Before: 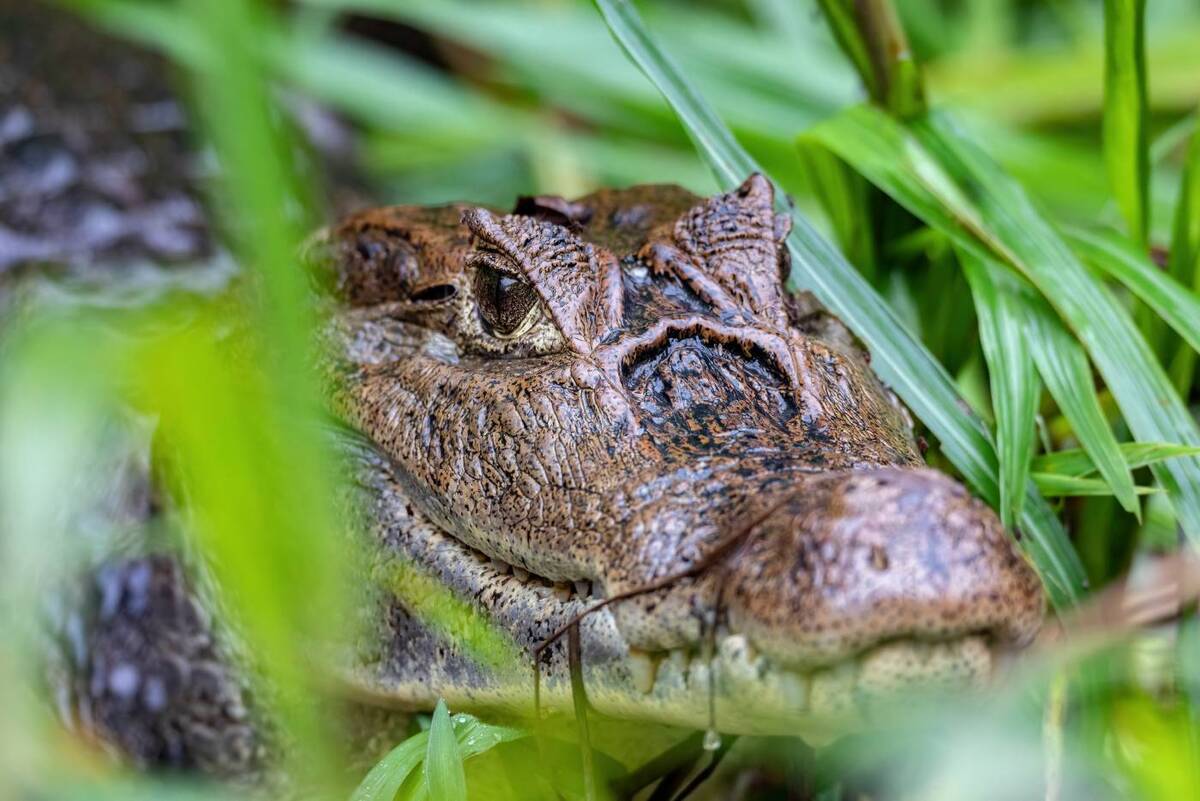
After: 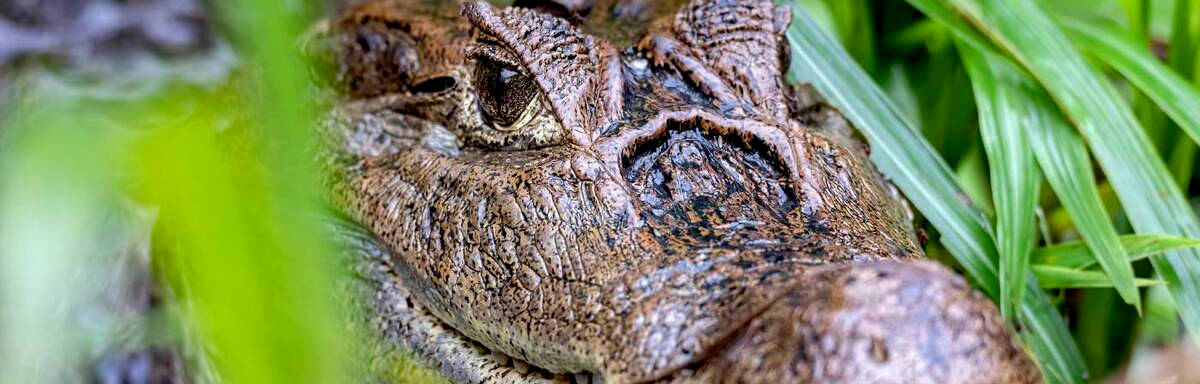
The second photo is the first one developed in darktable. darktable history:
exposure: black level correction 0.007, exposure 0.158 EV, compensate highlight preservation false
crop and rotate: top 26.15%, bottom 25.787%
sharpen: amount 0.209
